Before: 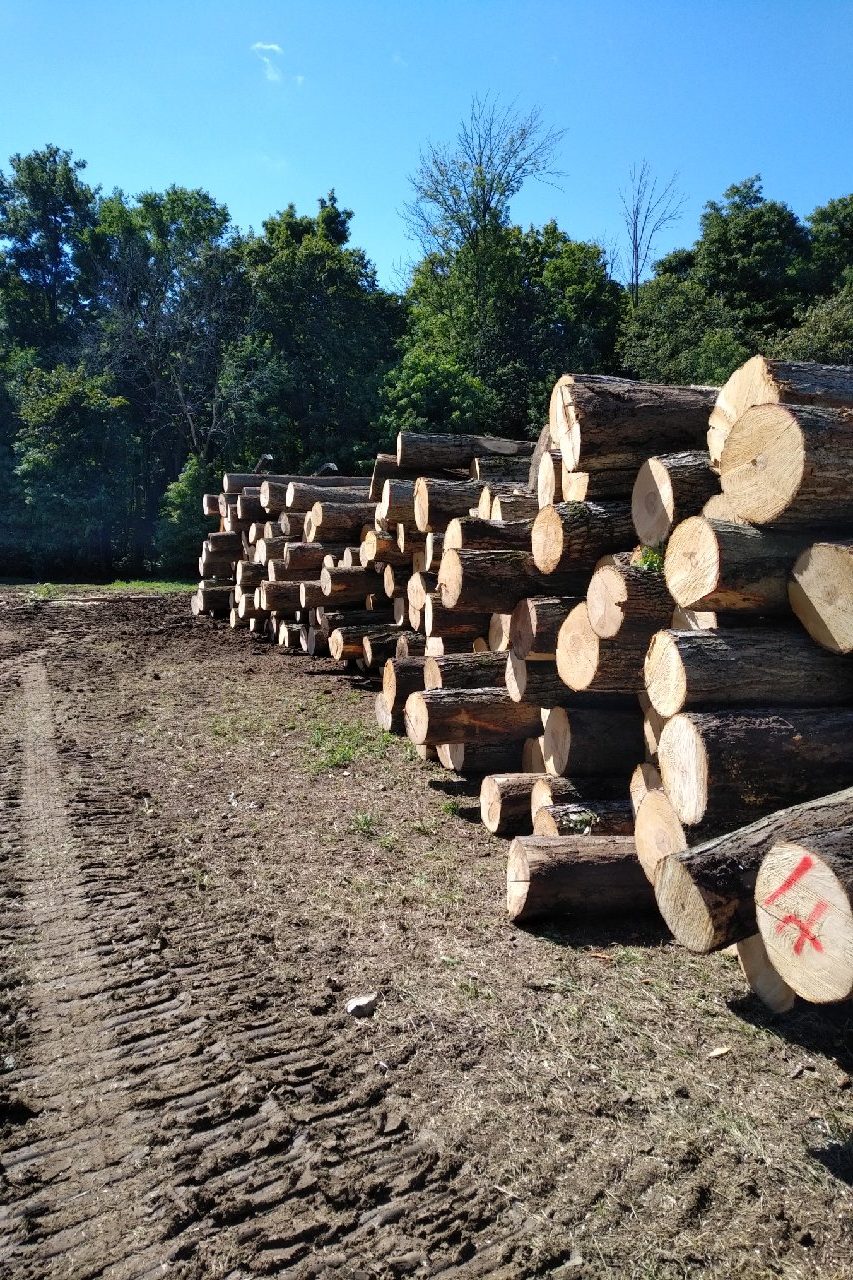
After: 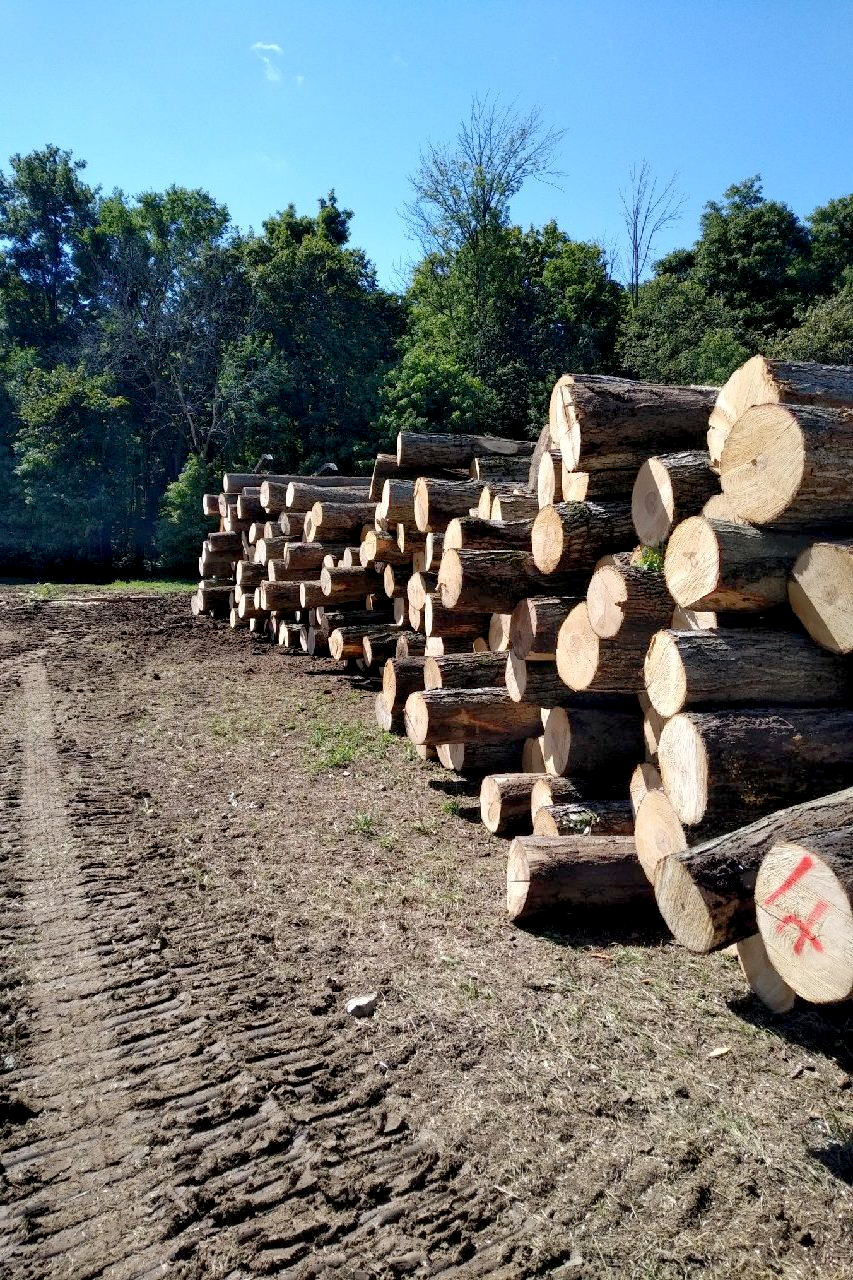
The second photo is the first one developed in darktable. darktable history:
color balance: lift [1.007, 1, 1, 1], gamma [1.097, 1, 1, 1]
exposure: black level correction 0.012, compensate highlight preservation false
